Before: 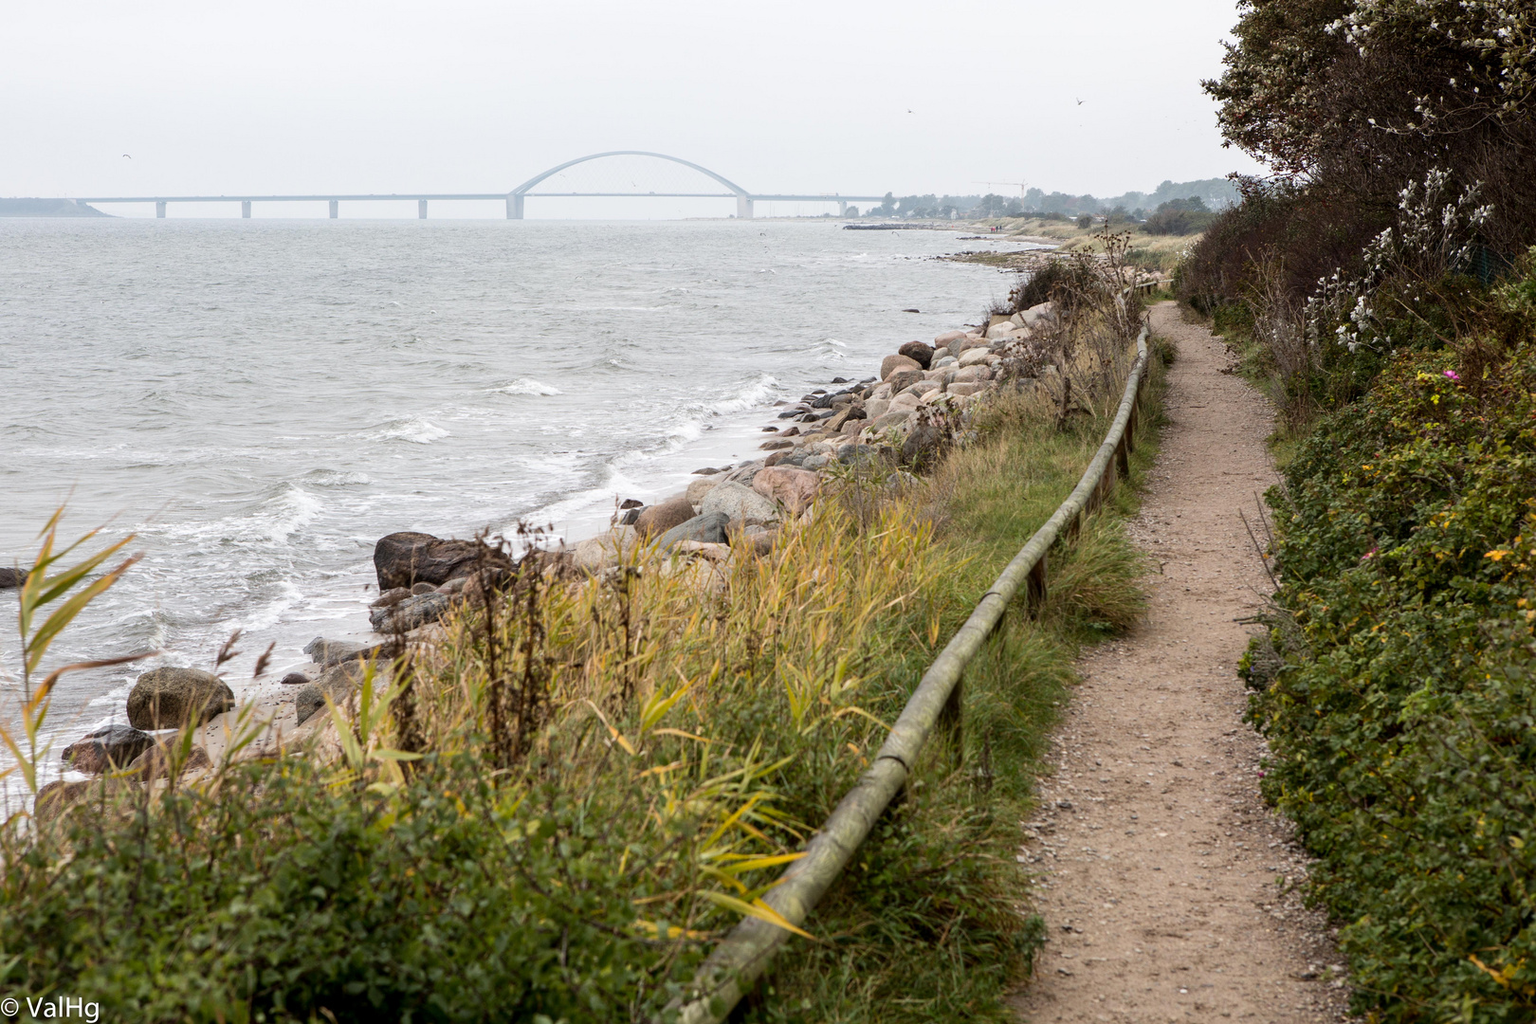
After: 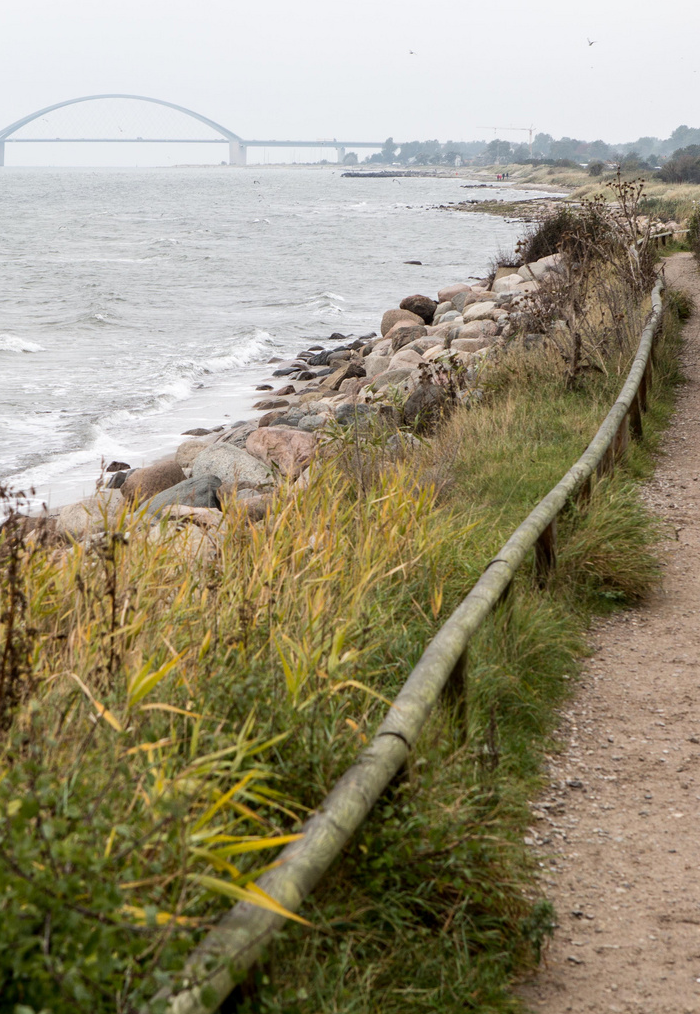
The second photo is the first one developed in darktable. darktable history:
crop: left 33.845%, top 6.074%, right 22.908%
